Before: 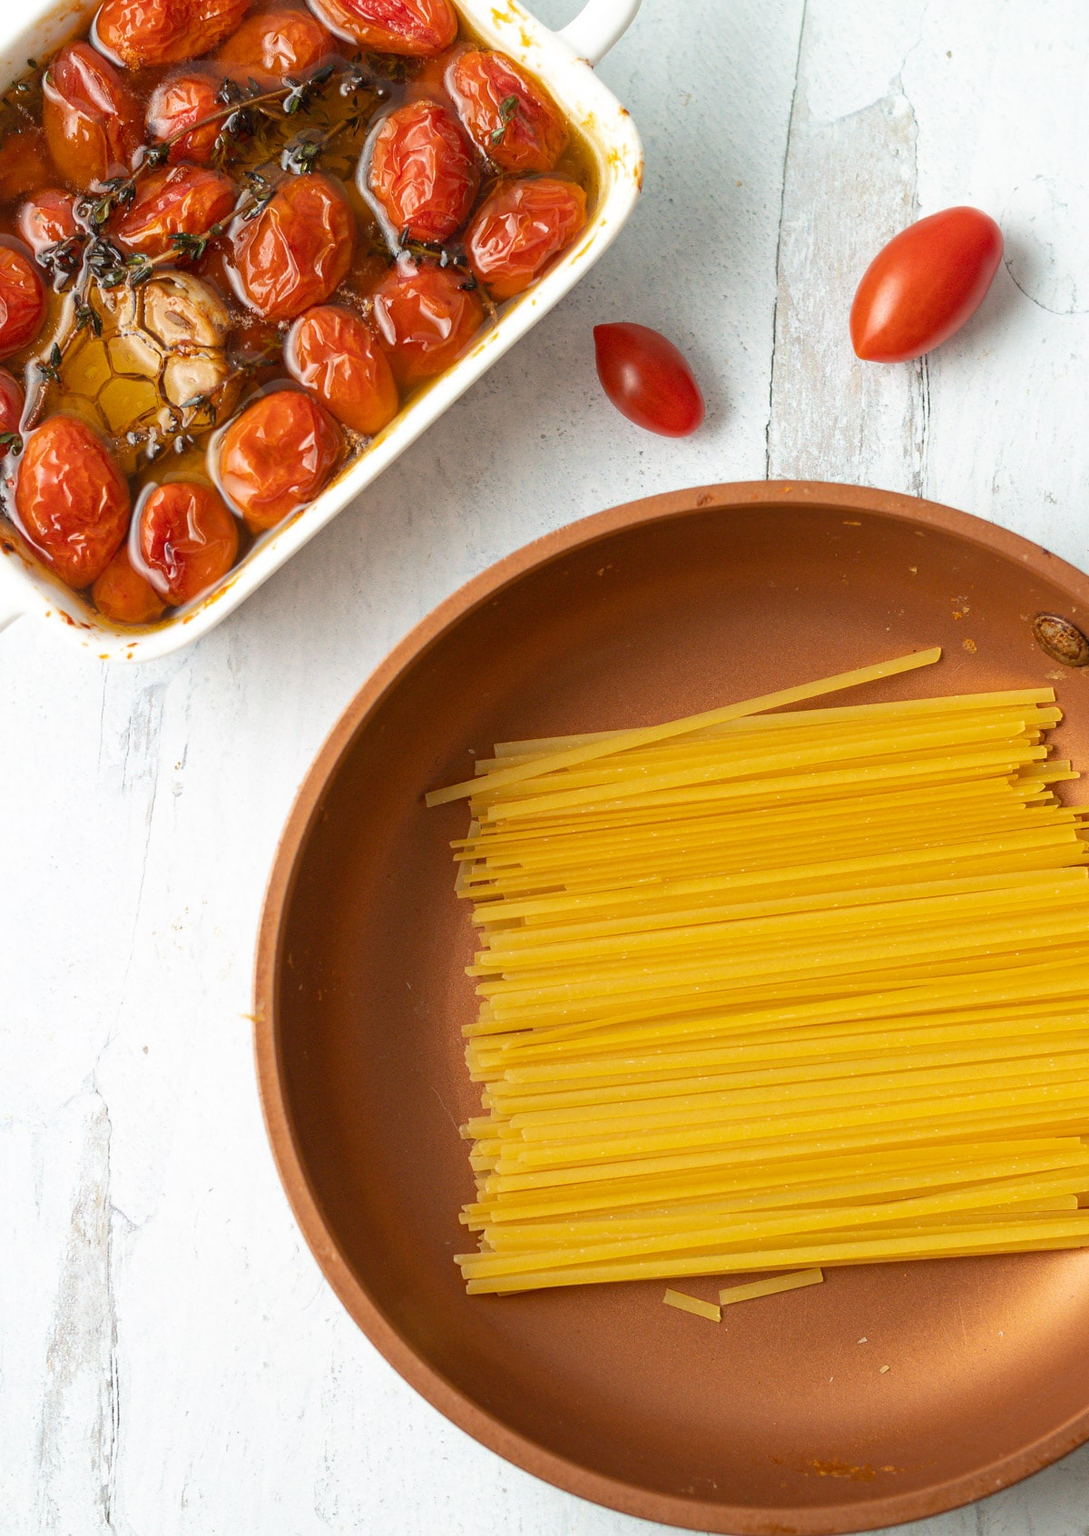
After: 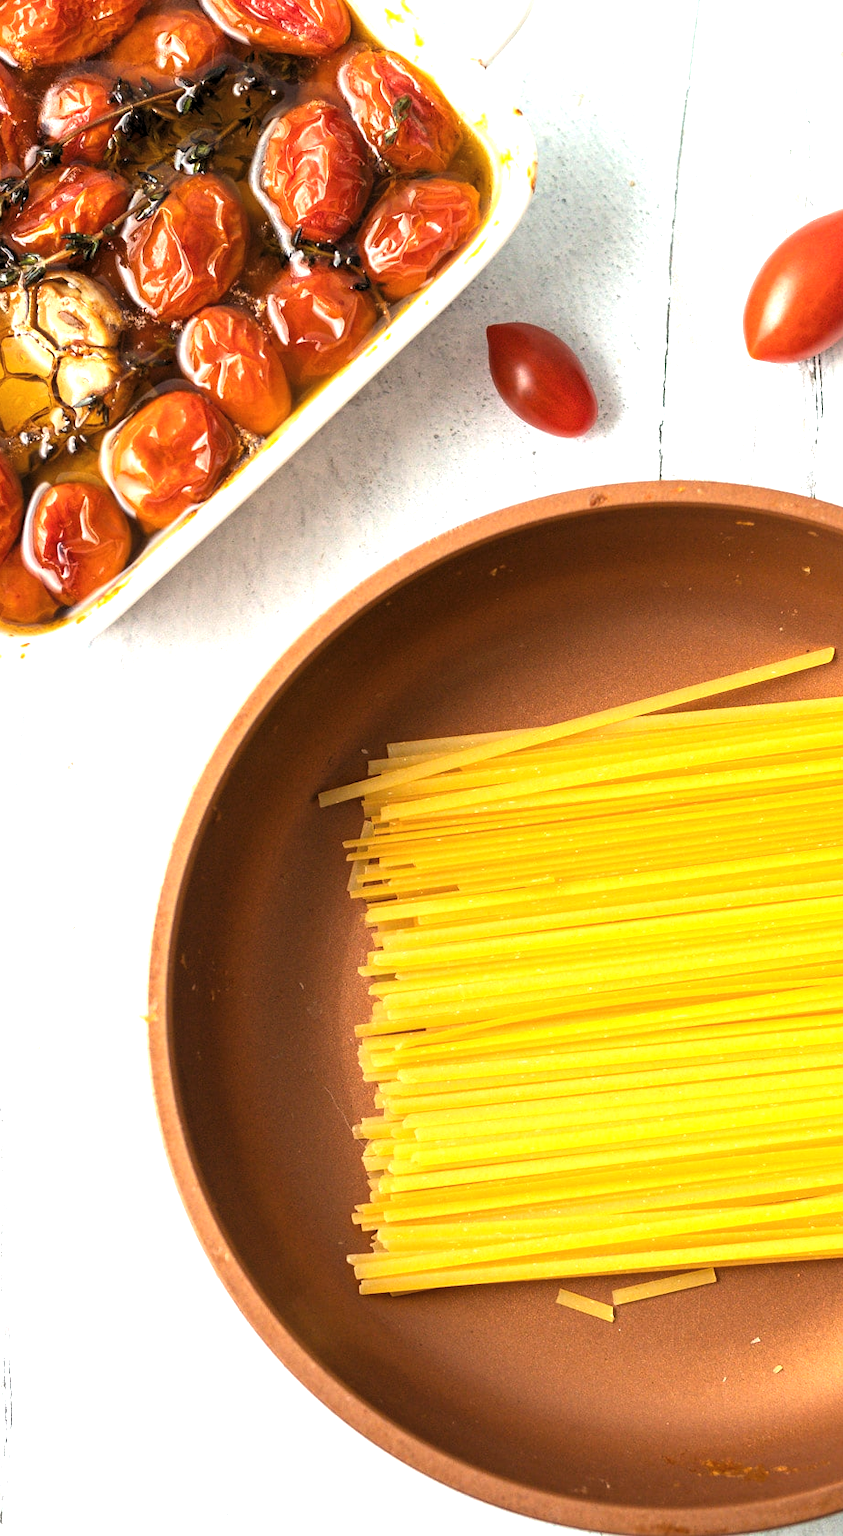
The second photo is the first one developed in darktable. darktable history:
levels: levels [0.116, 0.574, 1]
exposure: black level correction 0, exposure 1 EV, compensate exposure bias true, compensate highlight preservation false
crop: left 9.88%, right 12.664%
